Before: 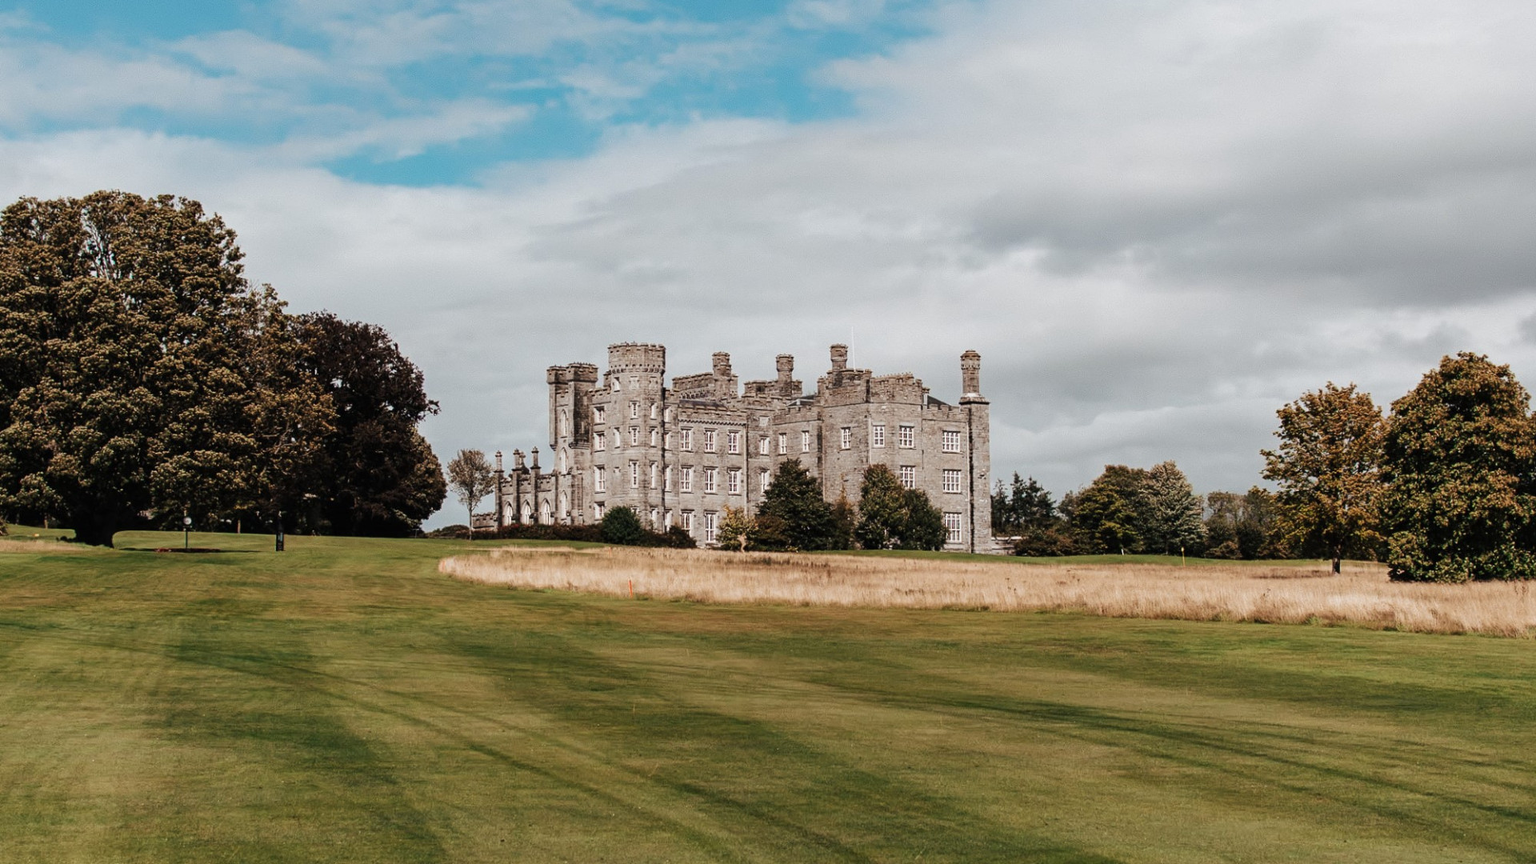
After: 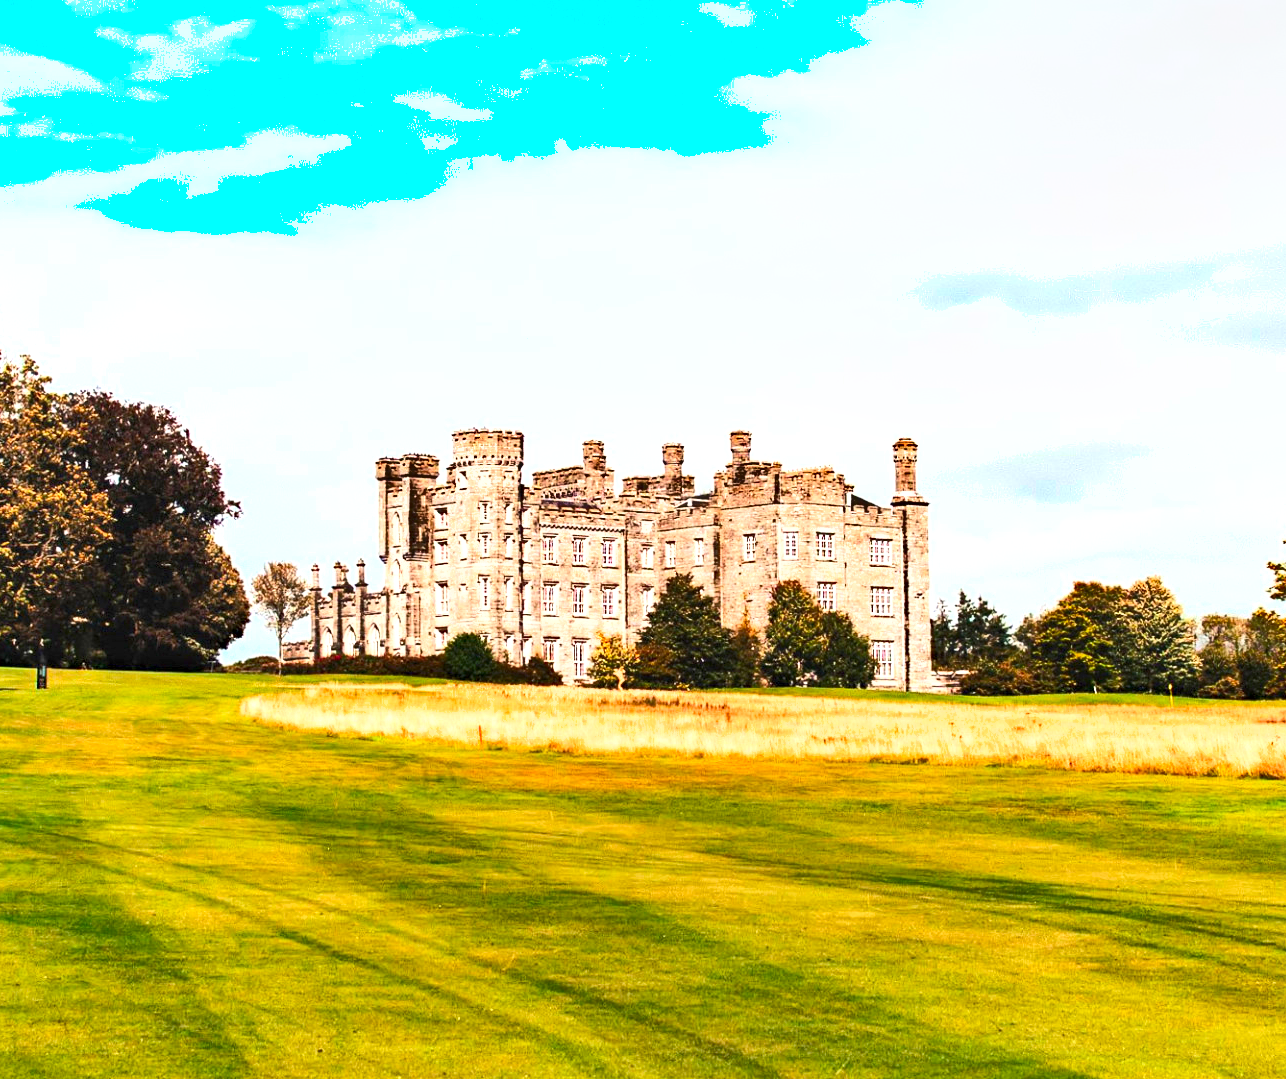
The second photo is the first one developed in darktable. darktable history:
contrast brightness saturation: contrast 0.197, brightness 0.192, saturation 0.799
exposure: black level correction 0, exposure 1.327 EV, compensate exposure bias true, compensate highlight preservation false
shadows and highlights: soften with gaussian
crop and rotate: left 16.088%, right 16.92%
haze removal: compatibility mode true, adaptive false
